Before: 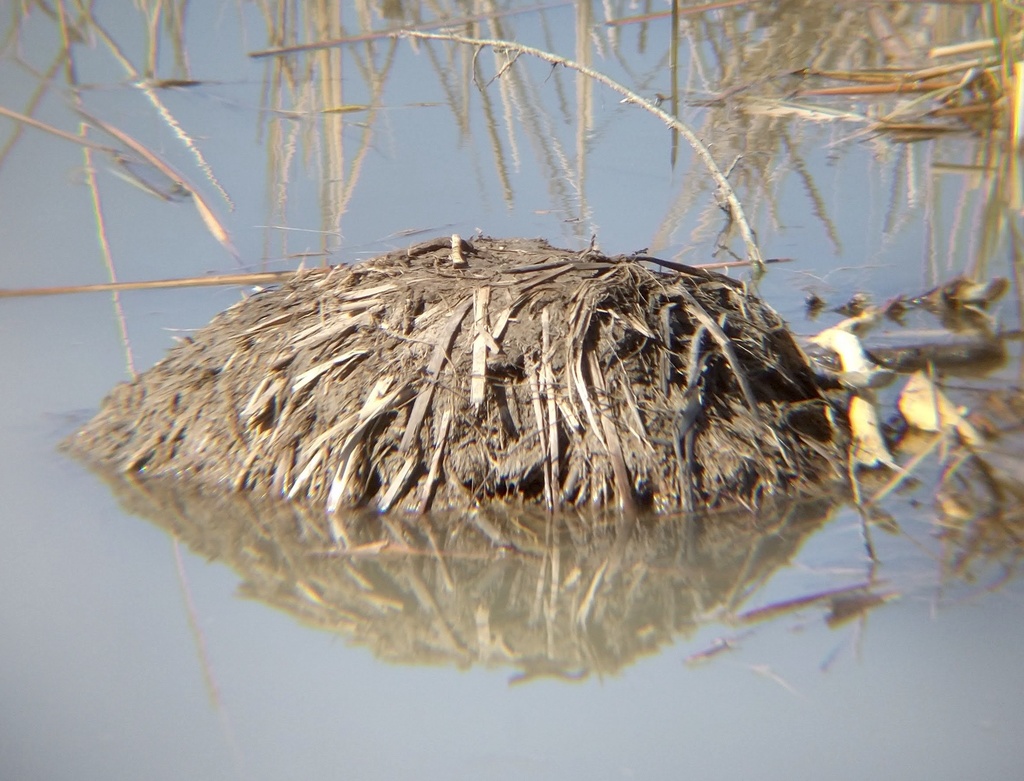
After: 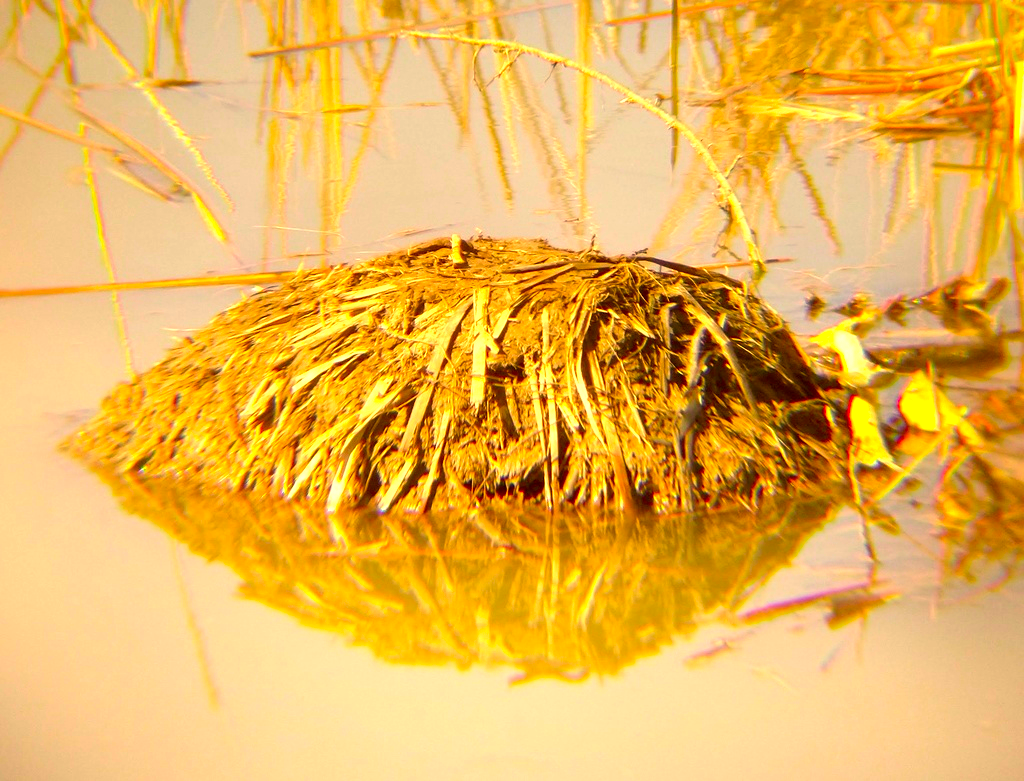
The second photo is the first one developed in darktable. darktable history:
exposure: exposure 0.772 EV, compensate highlight preservation false
color correction: highlights a* 10.4, highlights b* 30.37, shadows a* 2.87, shadows b* 18.07, saturation 1.75
